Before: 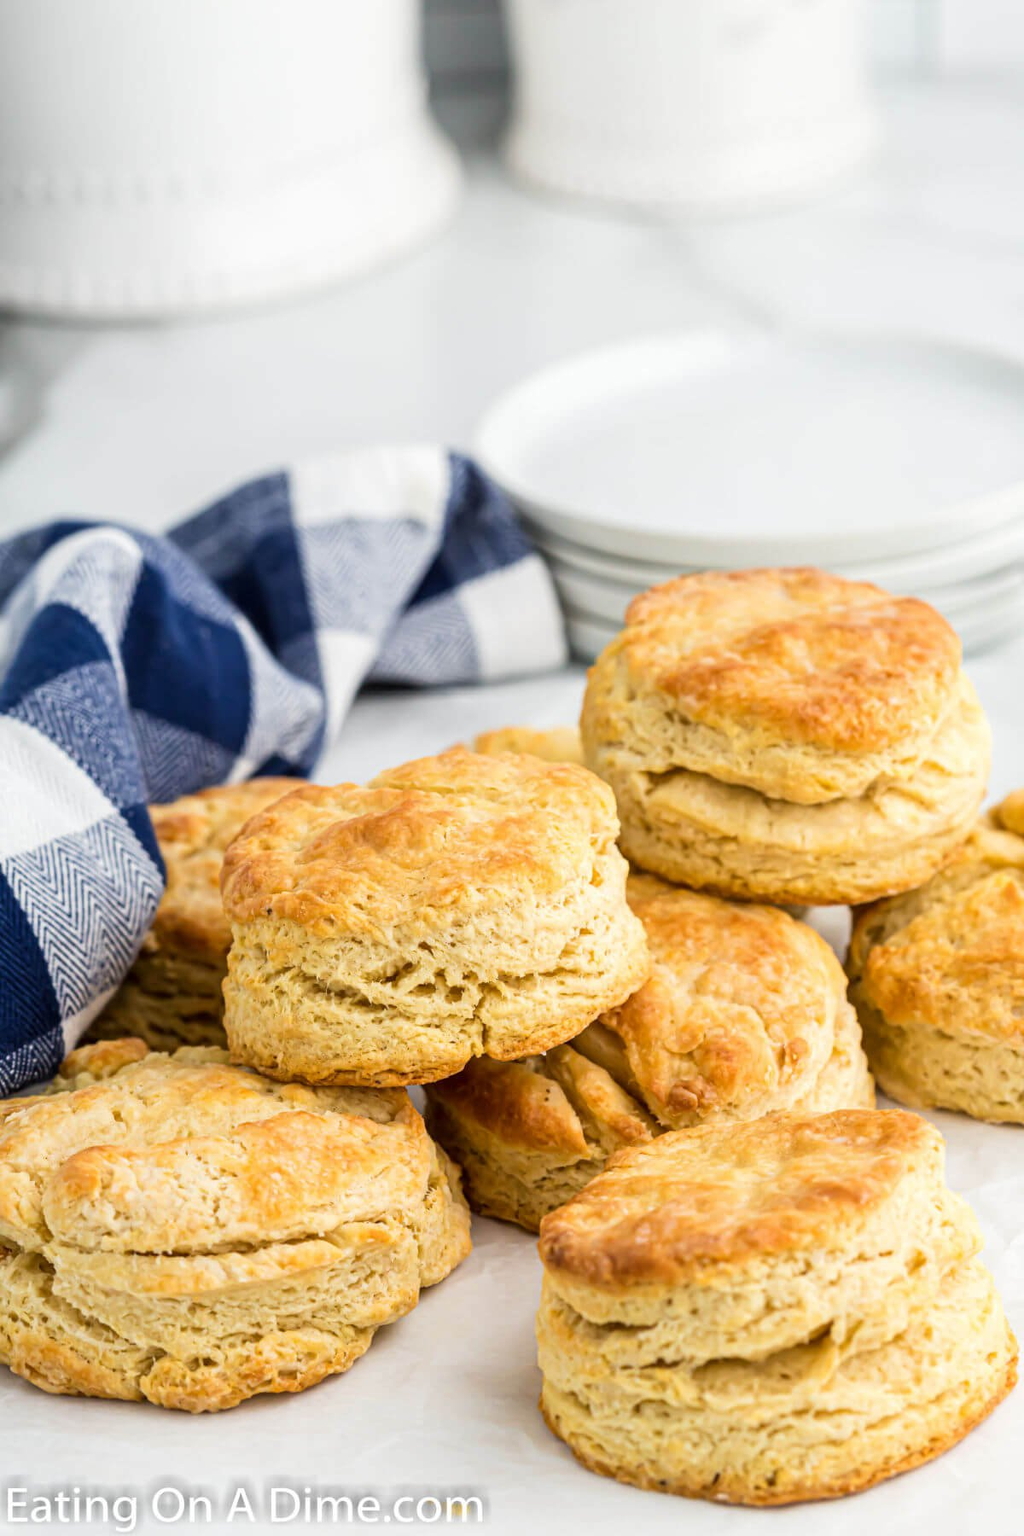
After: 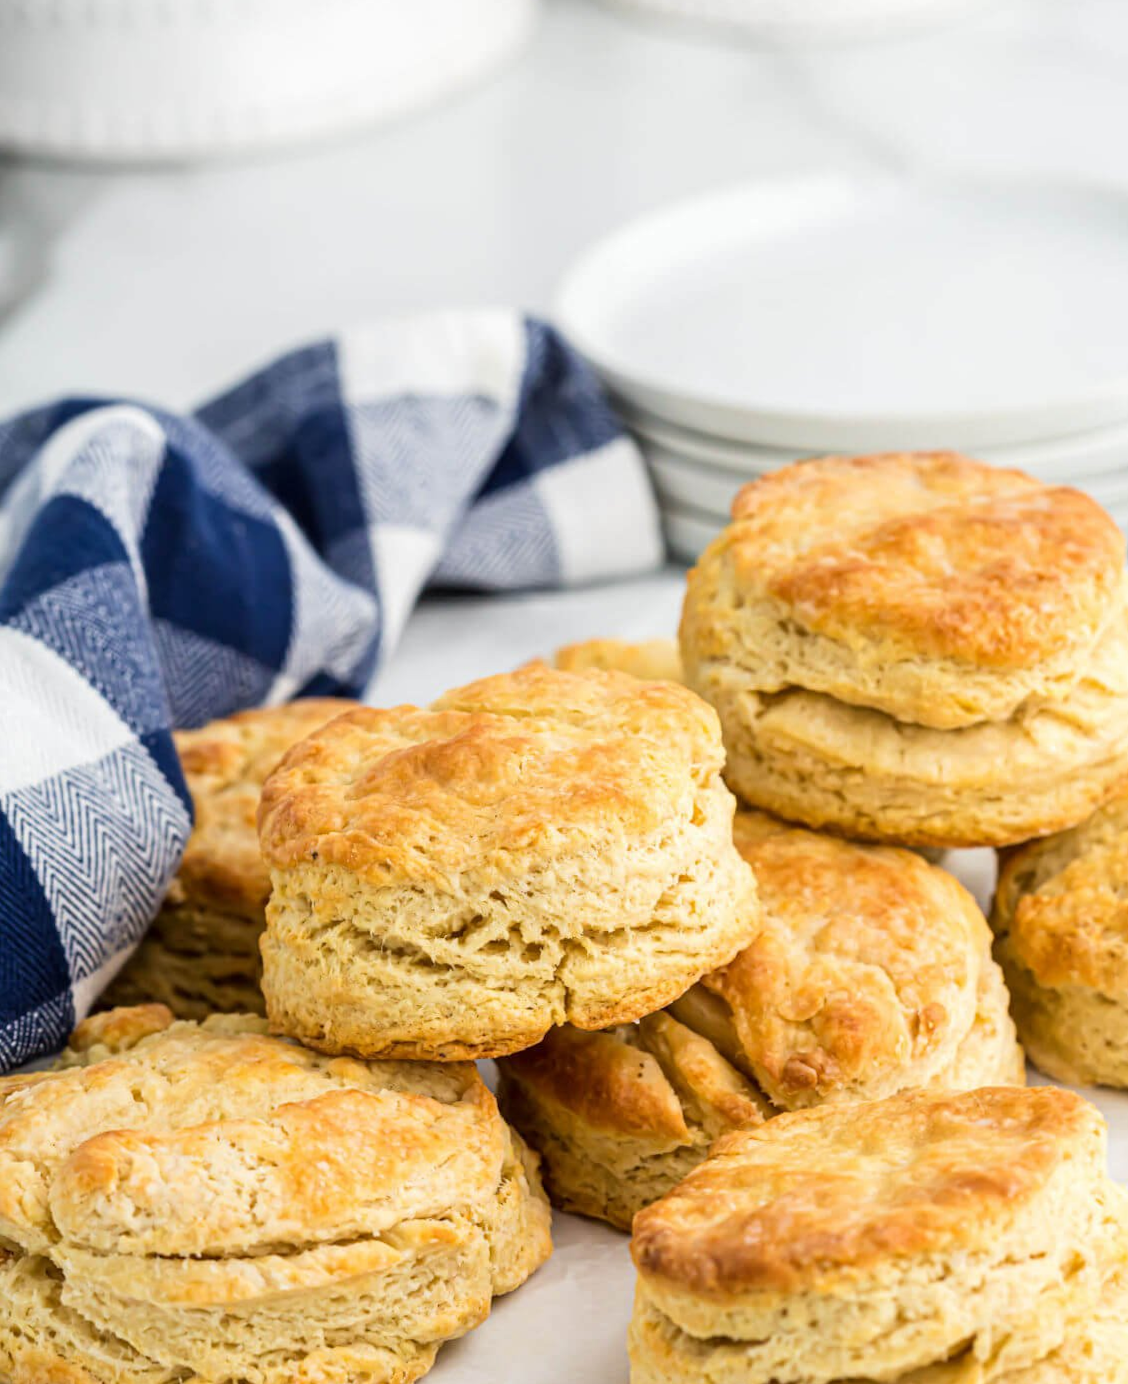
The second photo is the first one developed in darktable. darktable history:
crop and rotate: angle 0.07°, top 11.768%, right 5.795%, bottom 11.179%
